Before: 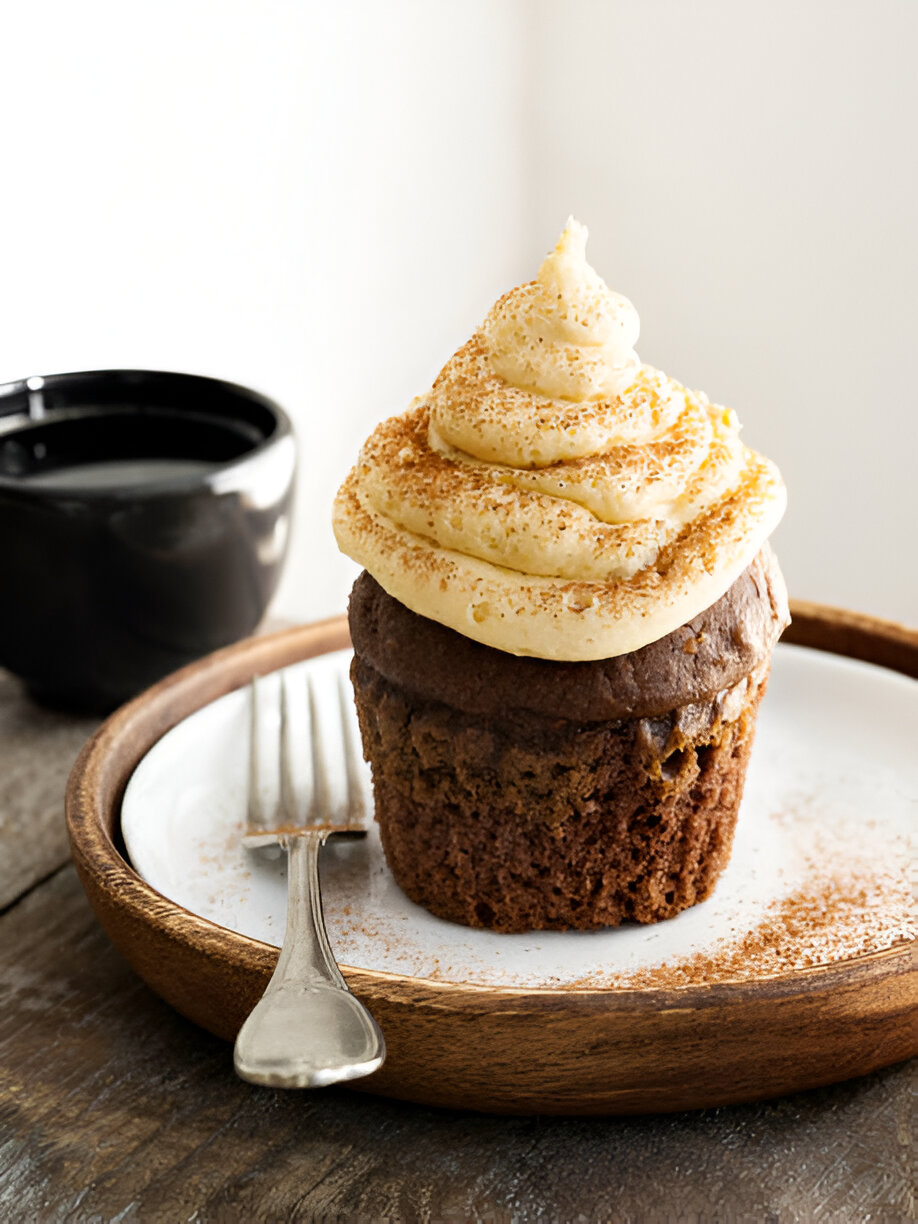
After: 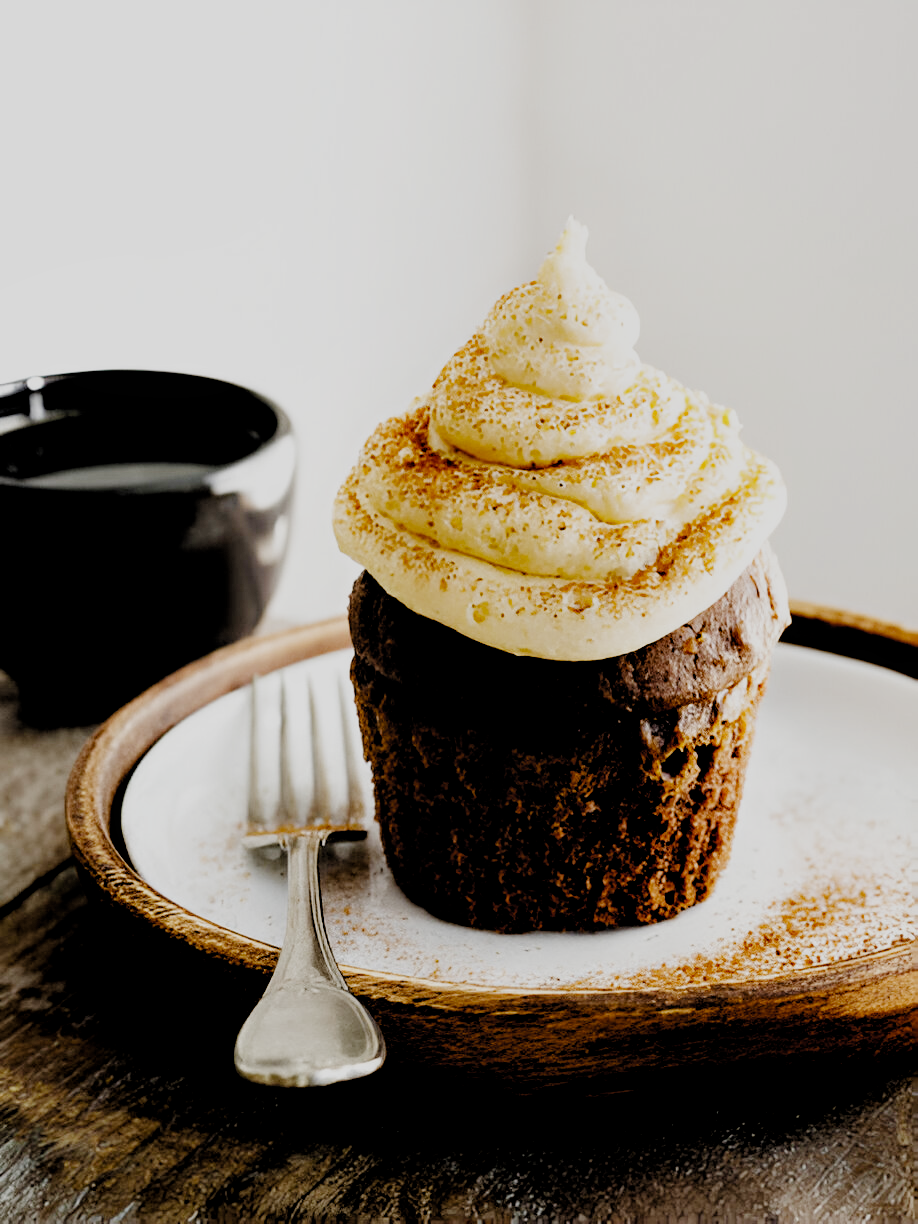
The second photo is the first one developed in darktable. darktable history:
exposure: compensate highlight preservation false
local contrast: highlights 101%, shadows 98%, detail 119%, midtone range 0.2
filmic rgb: black relative exposure -2.98 EV, white relative exposure 4.56 EV, threshold 2.98 EV, hardness 1.73, contrast 1.242, preserve chrominance no, color science v5 (2021), iterations of high-quality reconstruction 10, enable highlight reconstruction true
